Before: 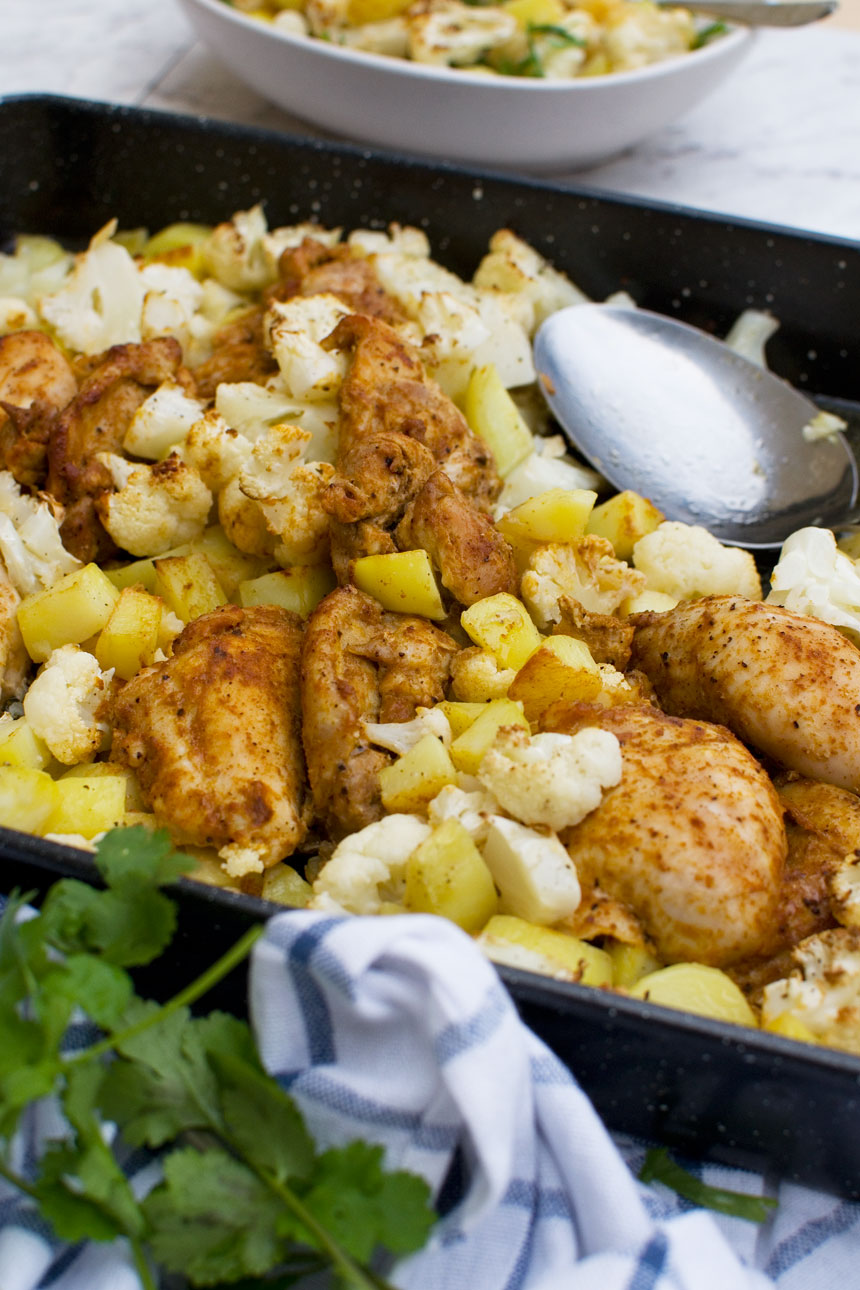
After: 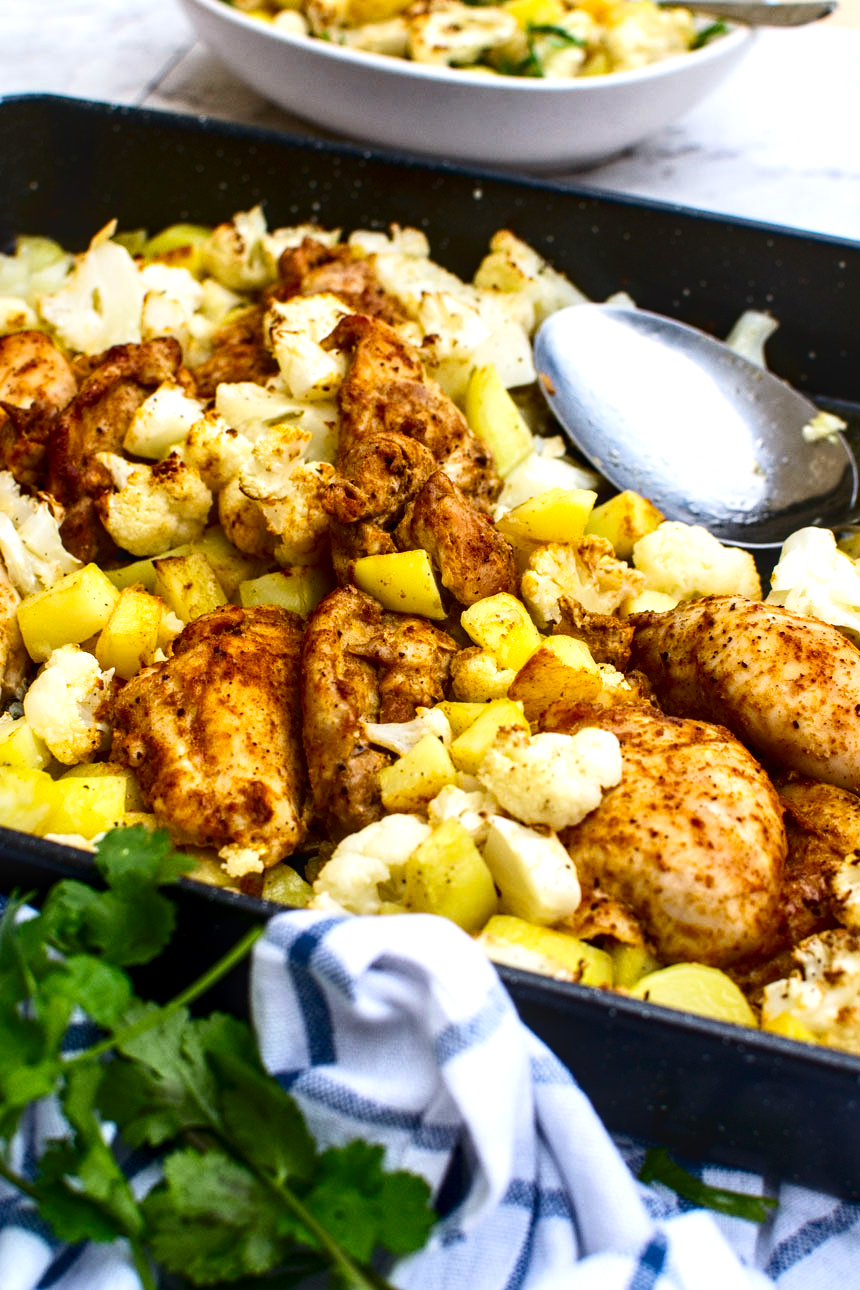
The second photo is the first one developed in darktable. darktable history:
local contrast: detail 130%
contrast brightness saturation: contrast 0.22, brightness -0.19, saturation 0.24
exposure: black level correction -0.002, exposure 0.54 EV, compensate highlight preservation false
